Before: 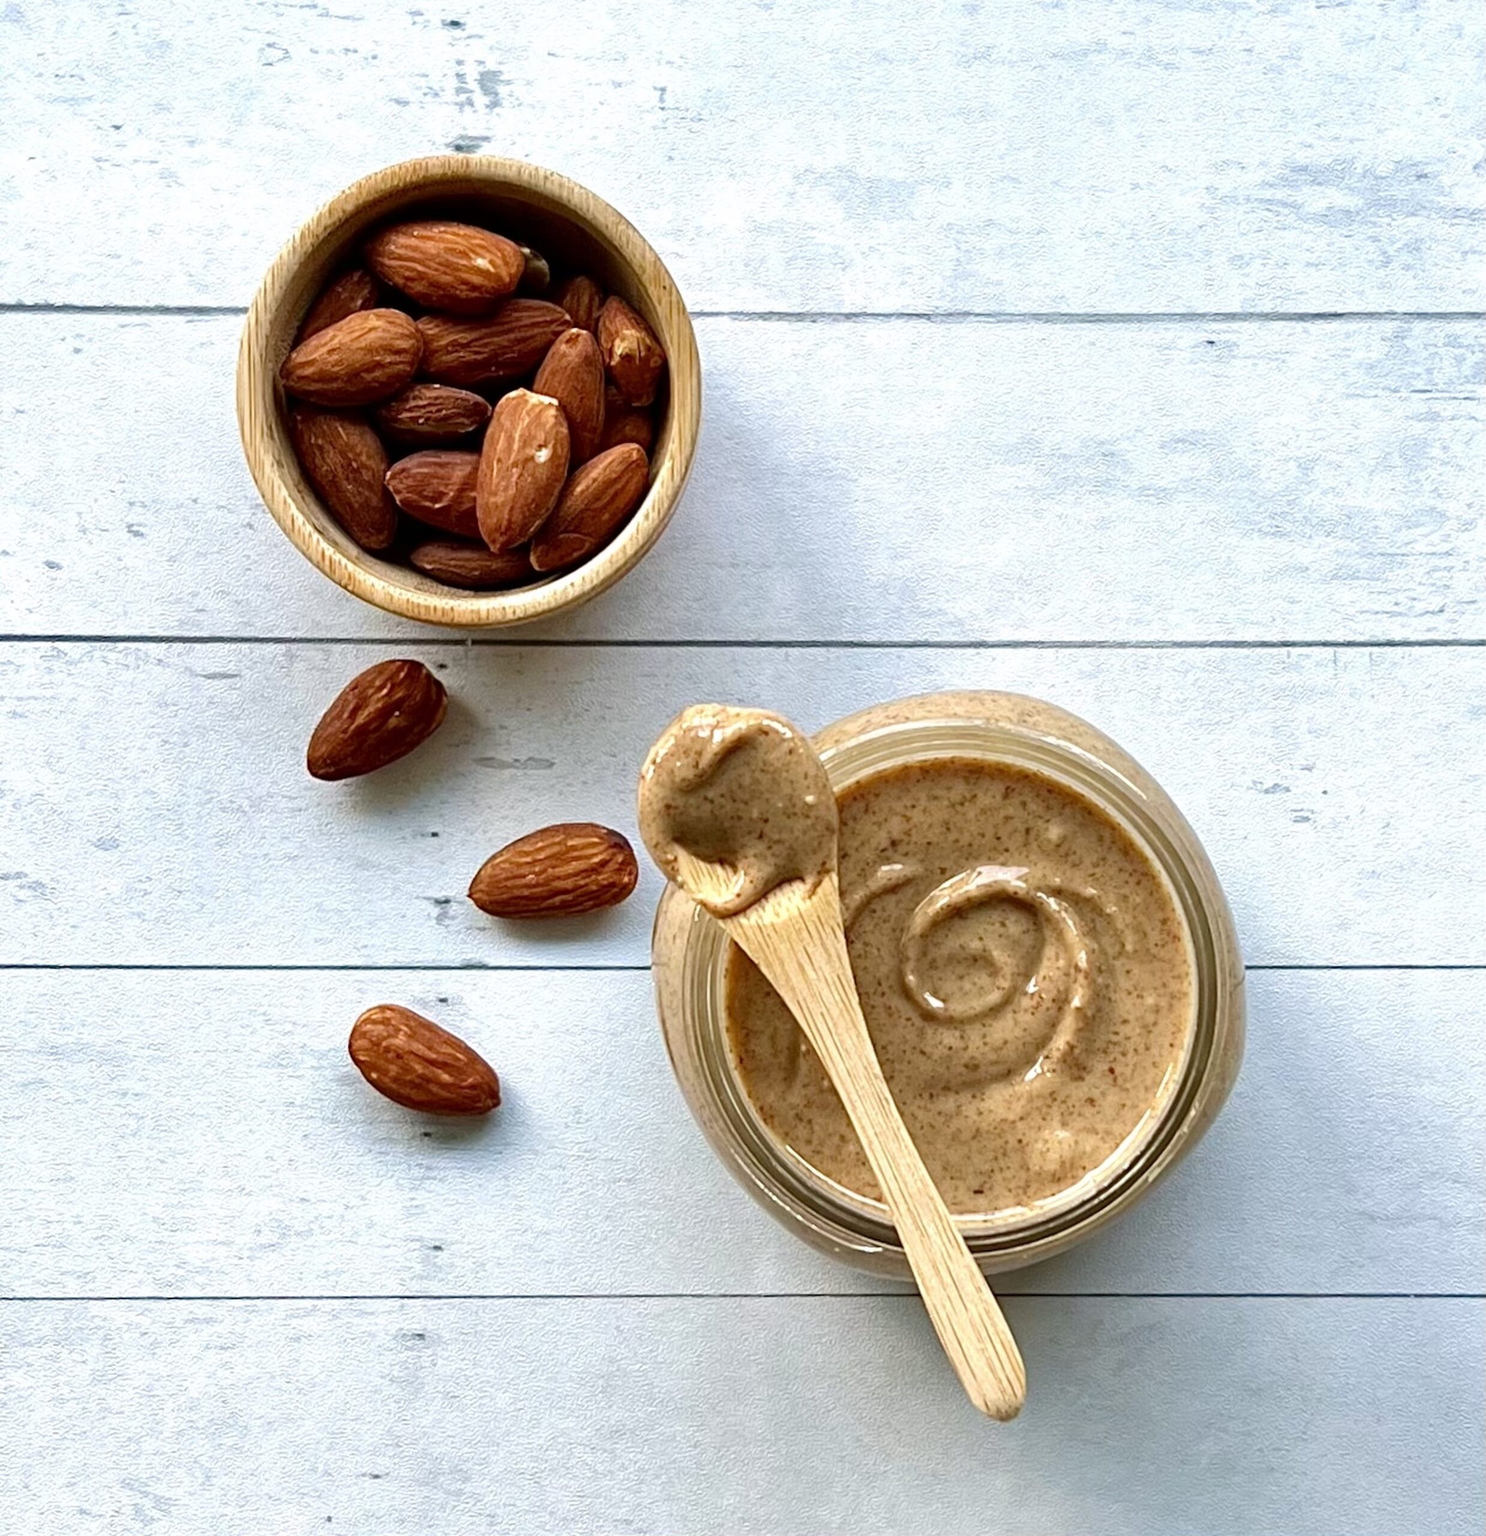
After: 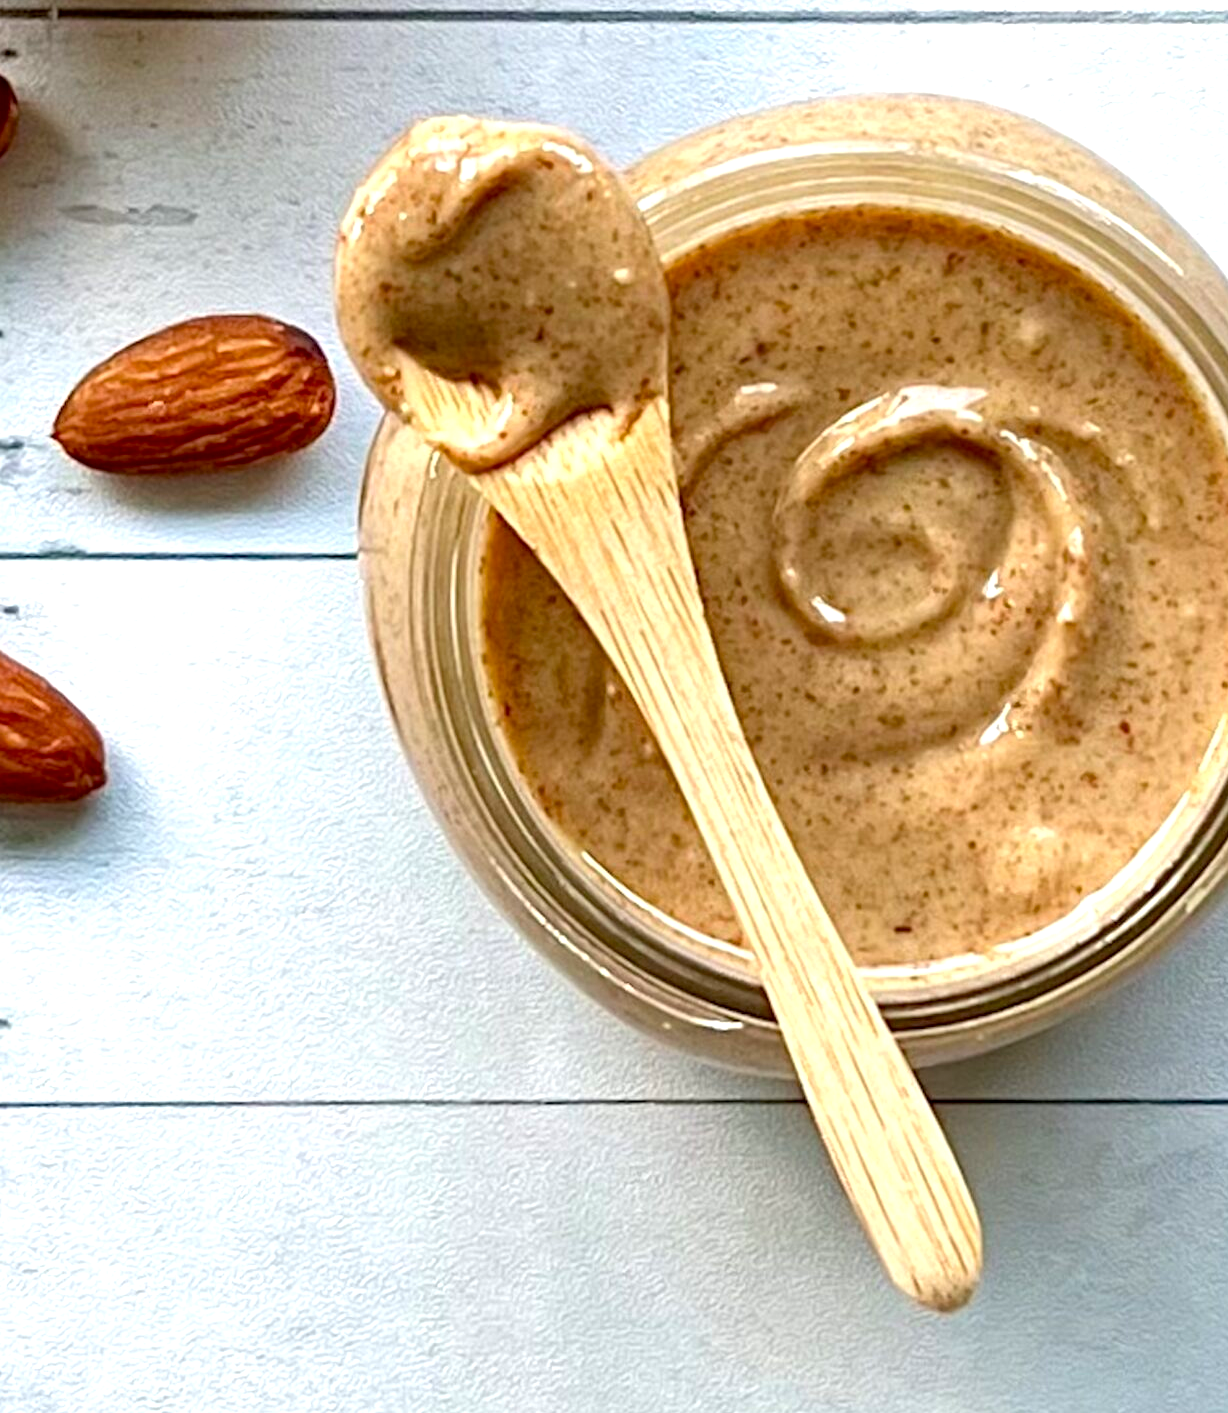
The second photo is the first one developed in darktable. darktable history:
exposure: black level correction 0.004, exposure 0.413 EV, compensate highlight preservation false
crop: left 29.399%, top 41.298%, right 20.989%, bottom 3.485%
